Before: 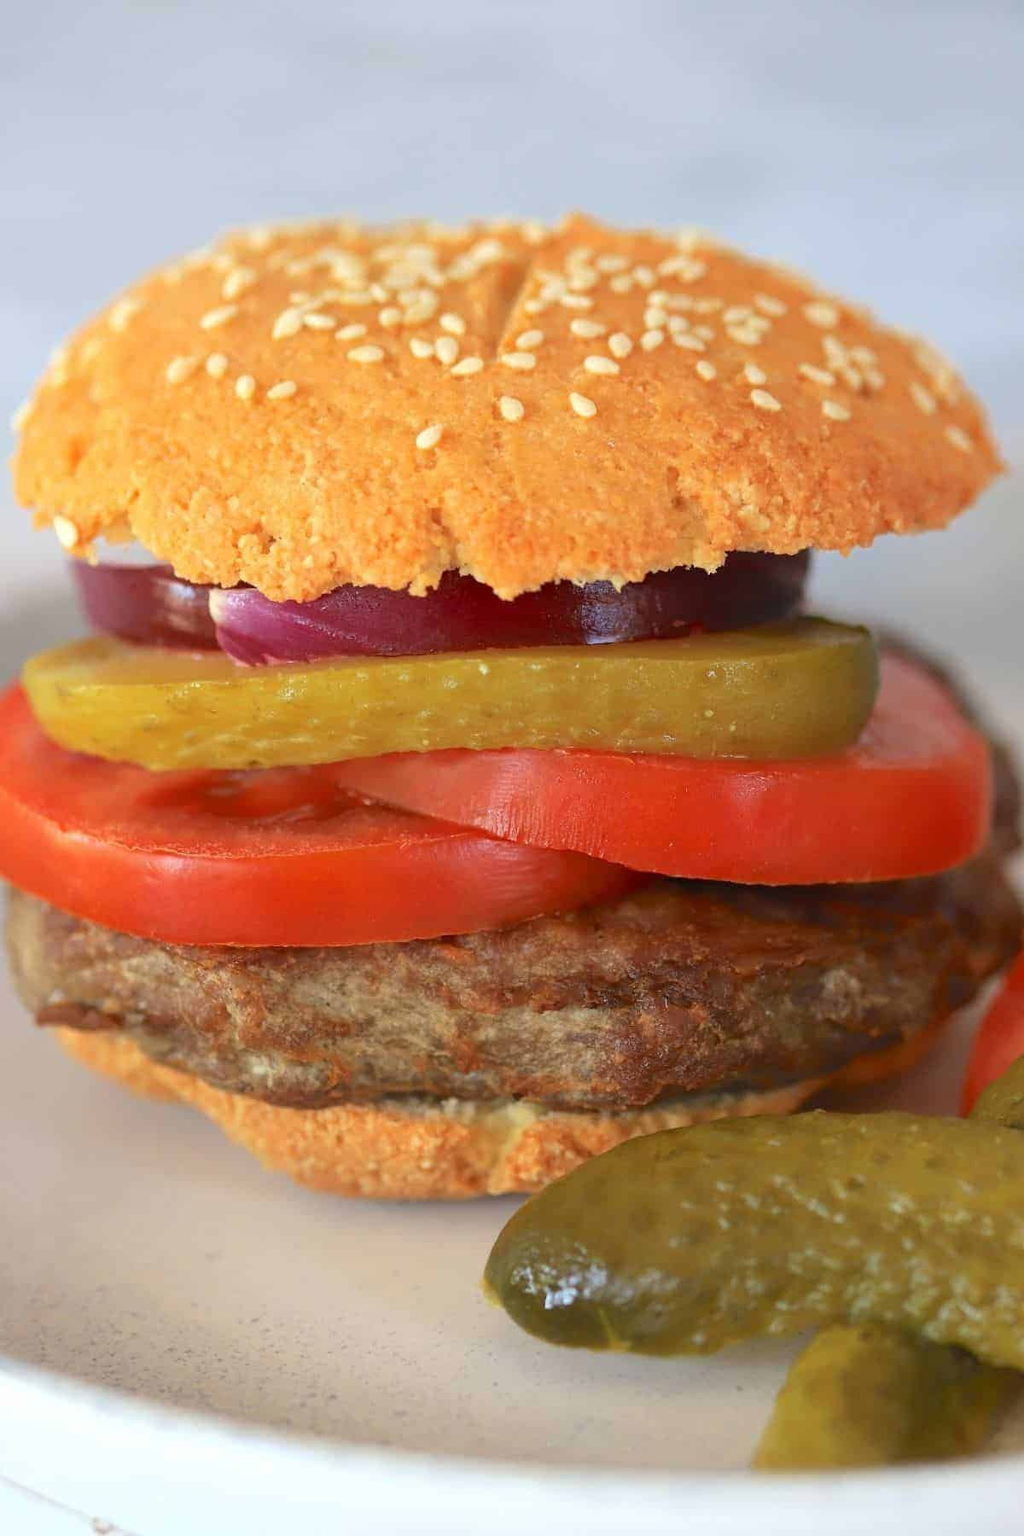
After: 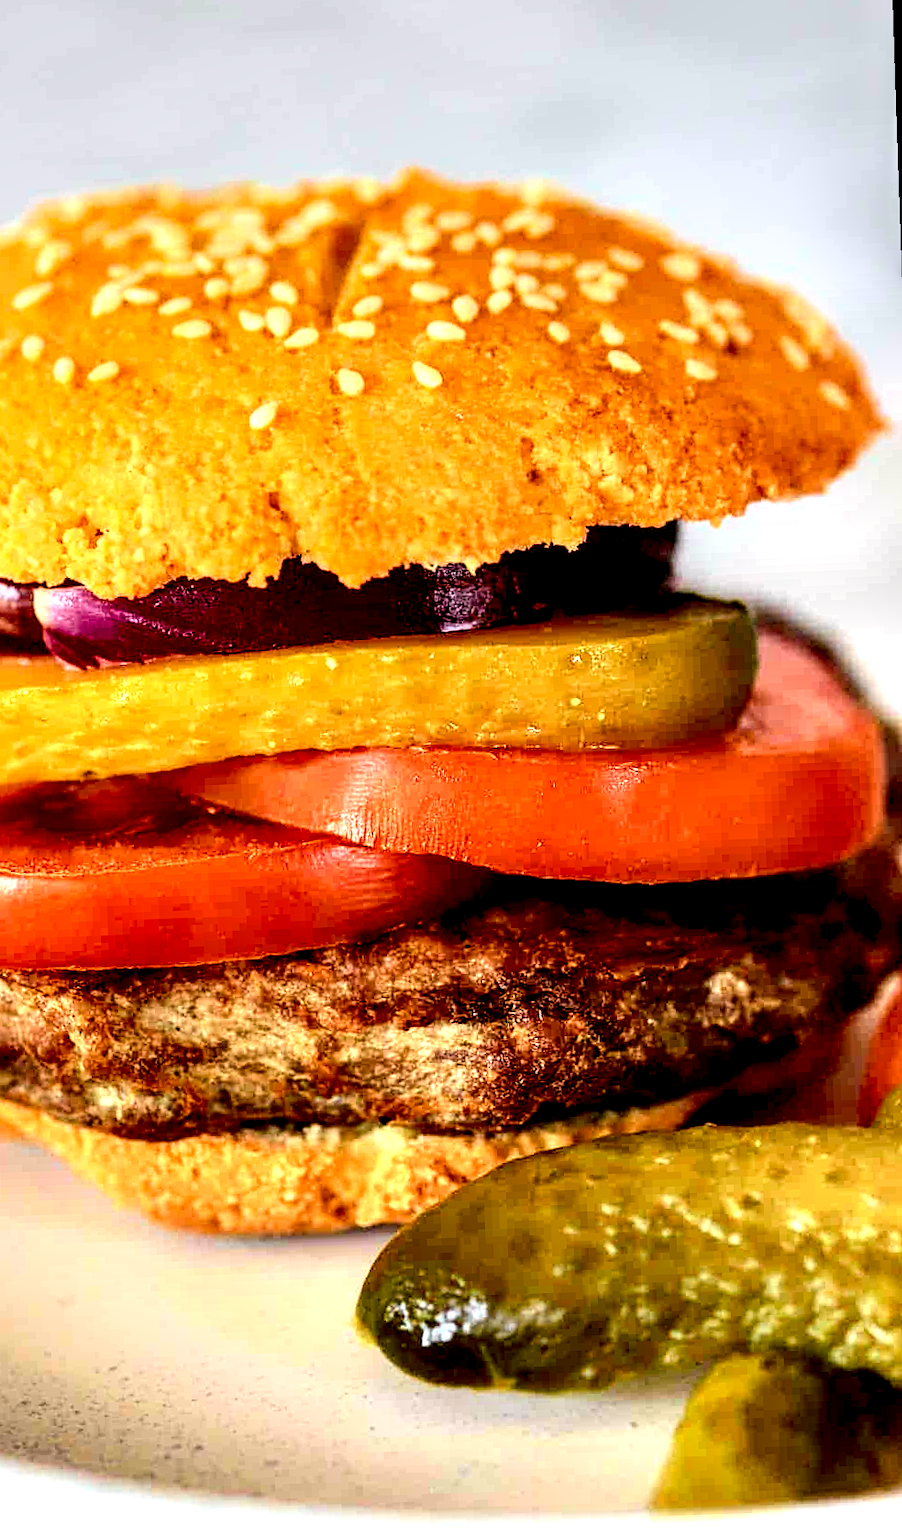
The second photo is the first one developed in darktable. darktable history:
exposure: exposure -0.05 EV
local contrast: highlights 115%, shadows 42%, detail 293%
crop: left 16.145%
color balance rgb: perceptual saturation grading › global saturation 25%, perceptual brilliance grading › mid-tones 10%, perceptual brilliance grading › shadows 15%, global vibrance 20%
contrast equalizer: y [[0.5, 0.486, 0.447, 0.446, 0.489, 0.5], [0.5 ×6], [0.5 ×6], [0 ×6], [0 ×6]]
tone curve: curves: ch0 [(0, 0.014) (0.17, 0.099) (0.398, 0.423) (0.725, 0.828) (0.872, 0.918) (1, 0.981)]; ch1 [(0, 0) (0.402, 0.36) (0.489, 0.491) (0.5, 0.503) (0.515, 0.52) (0.545, 0.572) (0.615, 0.662) (0.701, 0.725) (1, 1)]; ch2 [(0, 0) (0.42, 0.458) (0.485, 0.499) (0.503, 0.503) (0.531, 0.542) (0.561, 0.594) (0.644, 0.694) (0.717, 0.753) (1, 0.991)], color space Lab, independent channels
rotate and perspective: rotation -2.12°, lens shift (vertical) 0.009, lens shift (horizontal) -0.008, automatic cropping original format, crop left 0.036, crop right 0.964, crop top 0.05, crop bottom 0.959
shadows and highlights: shadows 37.27, highlights -28.18, soften with gaussian
